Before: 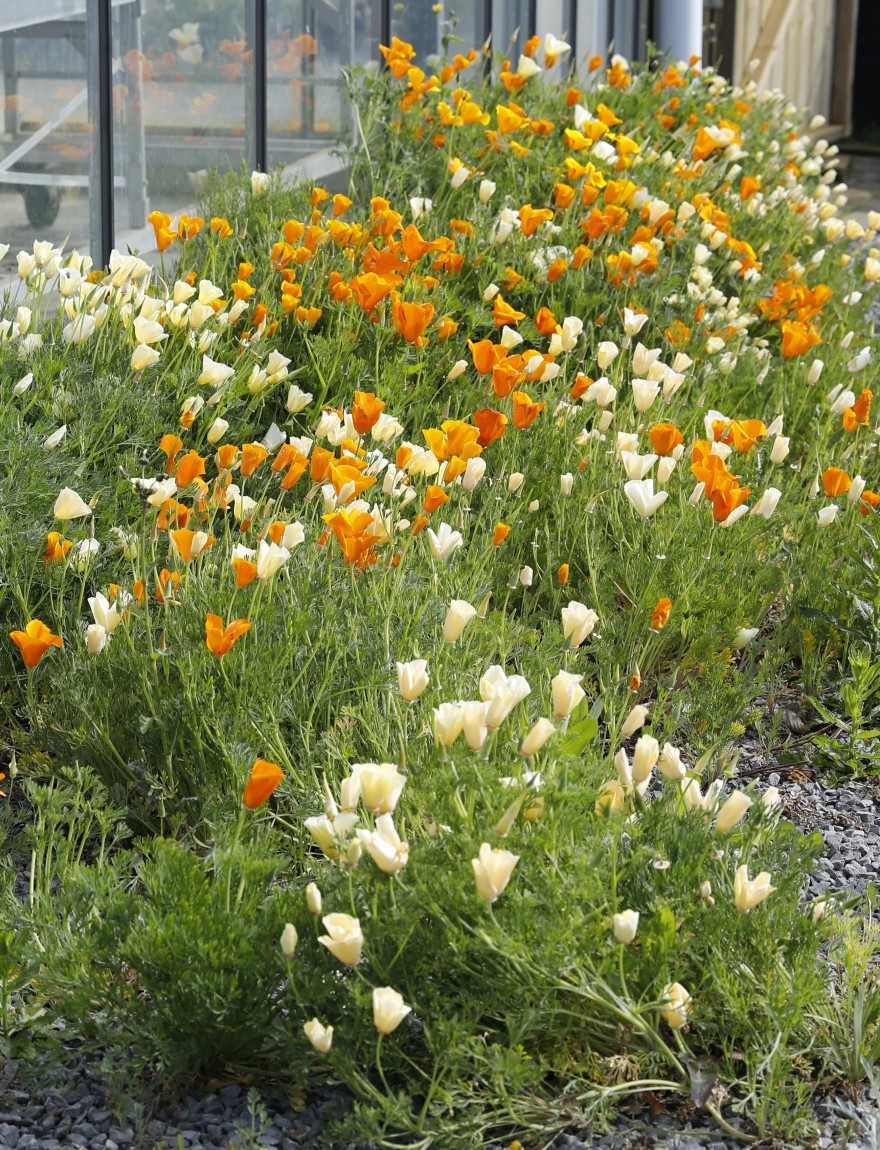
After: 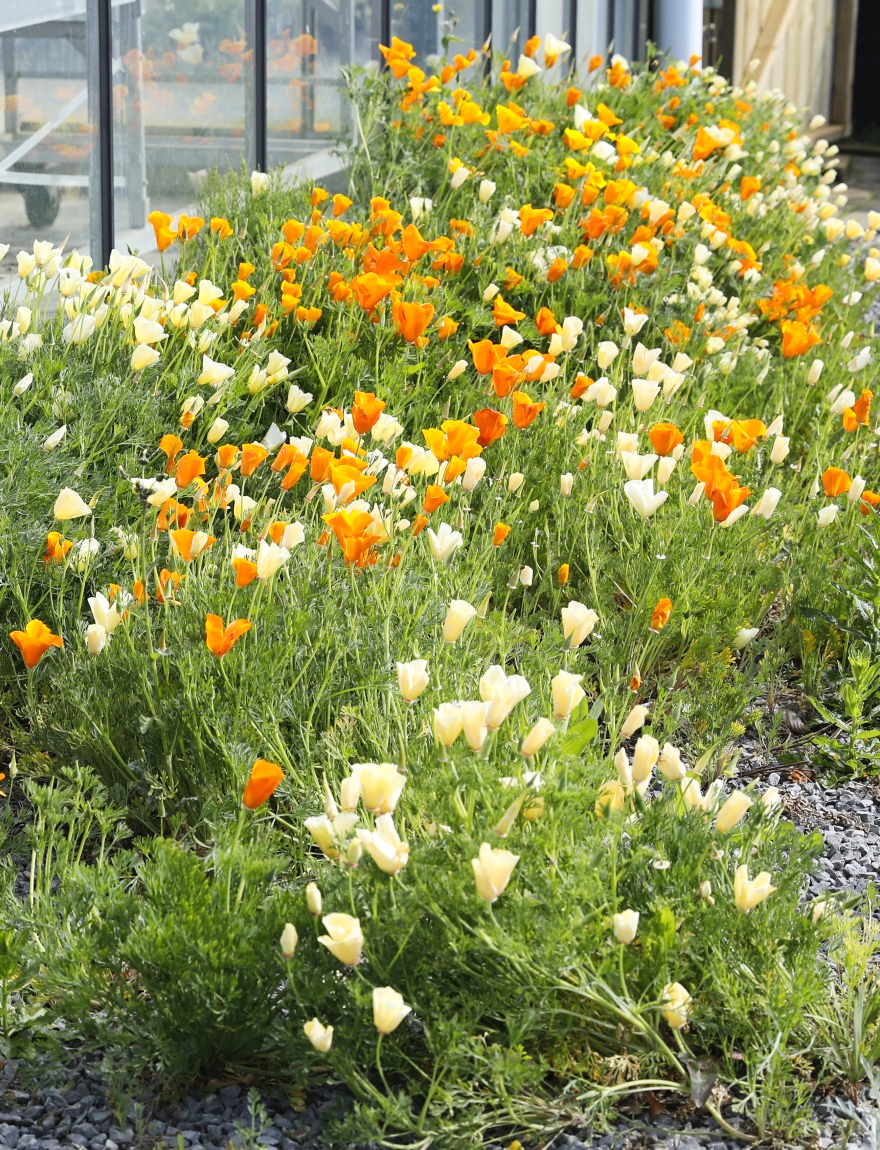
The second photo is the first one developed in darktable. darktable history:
contrast brightness saturation: contrast 0.203, brightness 0.142, saturation 0.135
